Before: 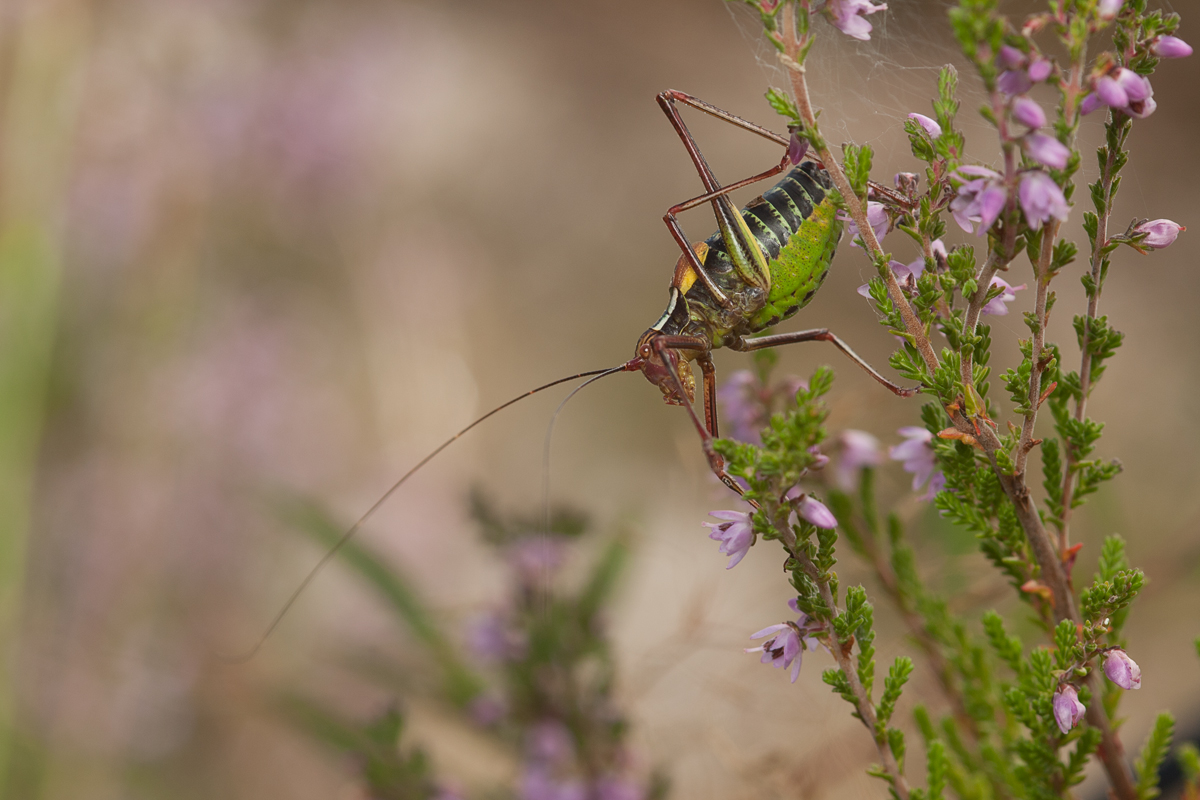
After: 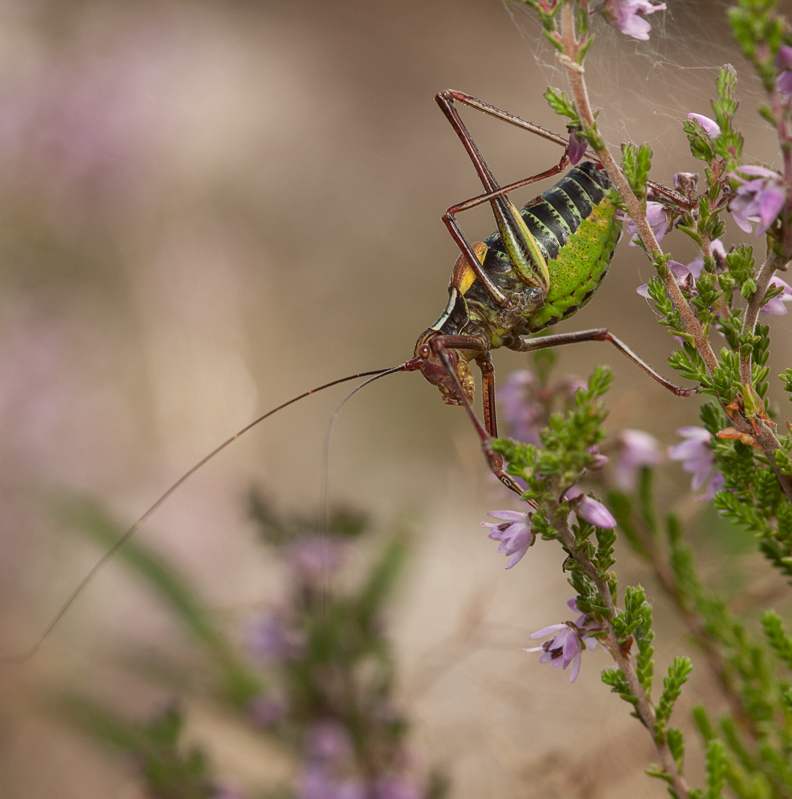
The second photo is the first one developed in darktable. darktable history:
crop and rotate: left 18.442%, right 15.508%
local contrast: on, module defaults
